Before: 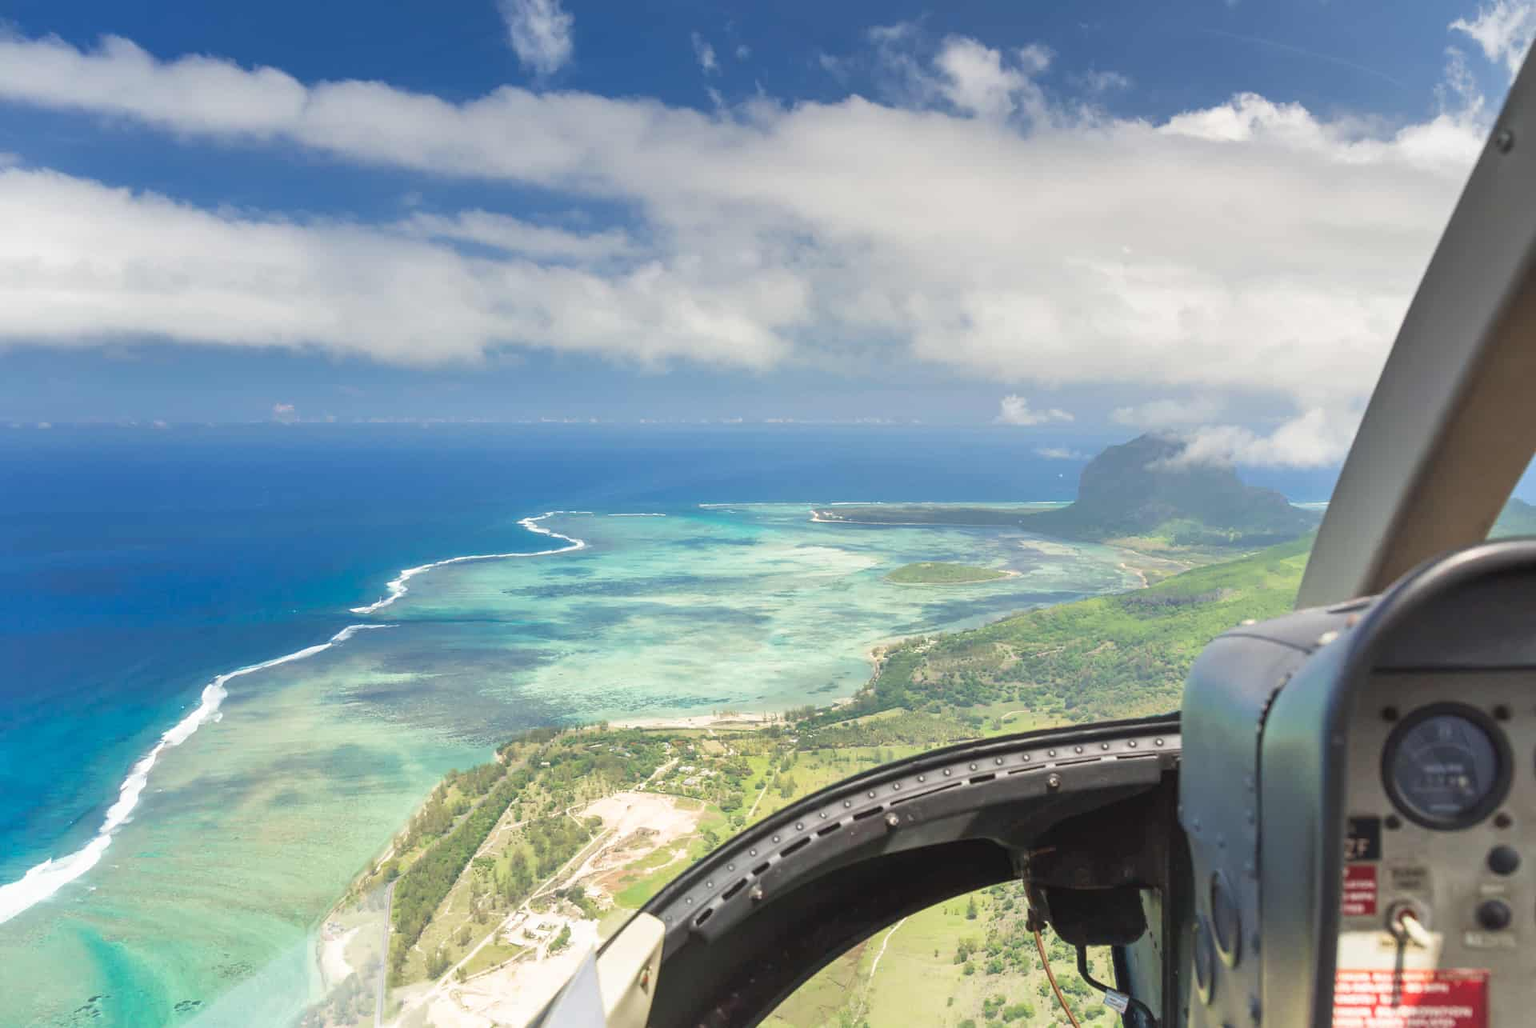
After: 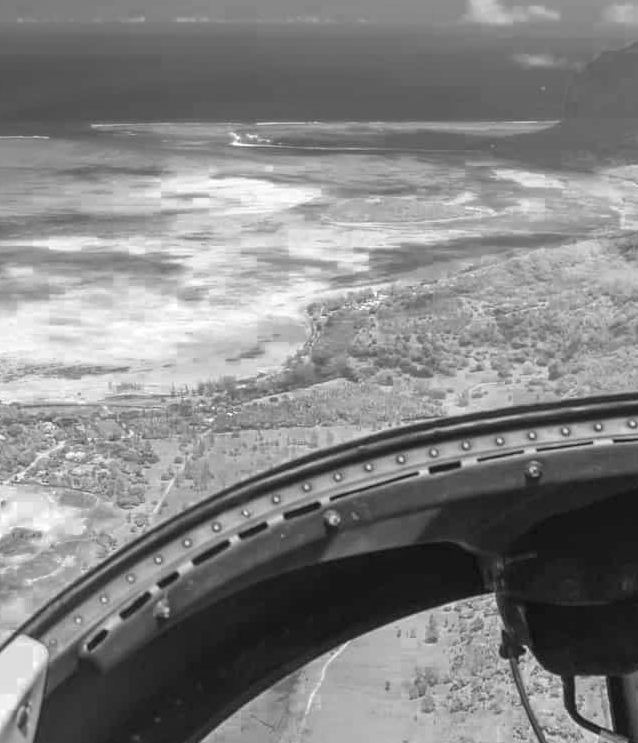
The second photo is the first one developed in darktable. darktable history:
exposure: compensate exposure bias true, compensate highlight preservation false
local contrast: highlights 102%, shadows 100%, detail 120%, midtone range 0.2
crop: left 40.82%, top 39.387%, right 25.916%, bottom 2.789%
color zones: curves: ch0 [(0.002, 0.429) (0.121, 0.212) (0.198, 0.113) (0.276, 0.344) (0.331, 0.541) (0.41, 0.56) (0.482, 0.289) (0.619, 0.227) (0.721, 0.18) (0.821, 0.435) (0.928, 0.555) (1, 0.587)]; ch1 [(0, 0) (0.143, 0) (0.286, 0) (0.429, 0) (0.571, 0) (0.714, 0) (0.857, 0)]
